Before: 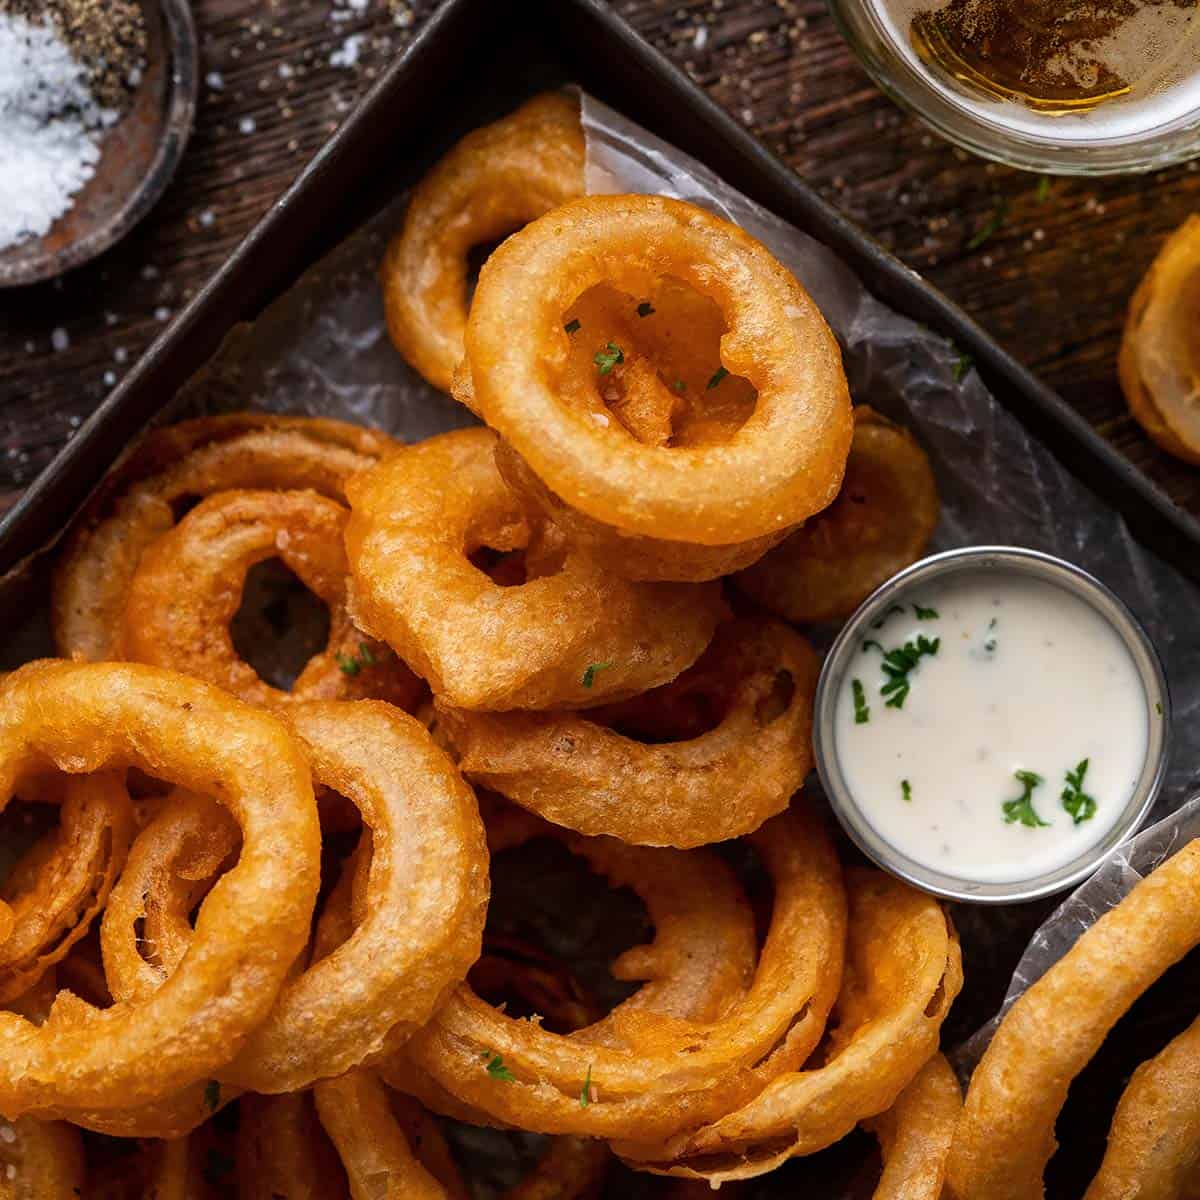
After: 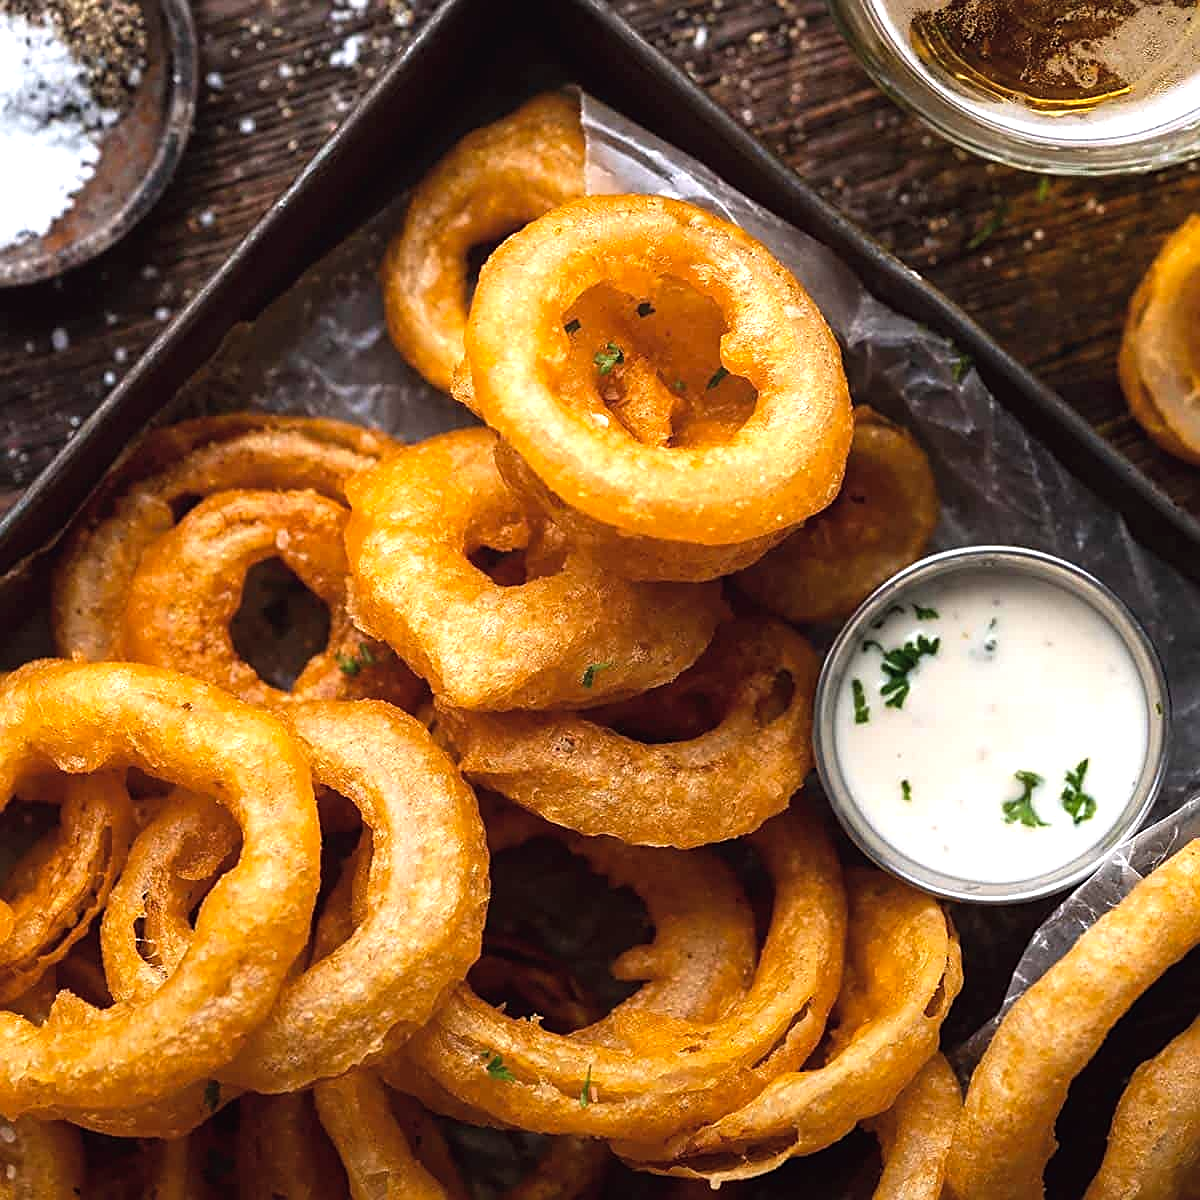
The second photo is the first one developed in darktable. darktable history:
graduated density: rotation -180°, offset 27.42
sharpen: on, module defaults
exposure: black level correction -0.002, exposure 0.708 EV, compensate exposure bias true, compensate highlight preservation false
color correction: saturation 0.8
color balance: lift [1, 1, 0.999, 1.001], gamma [1, 1.003, 1.005, 0.995], gain [1, 0.992, 0.988, 1.012], contrast 5%, output saturation 110%
